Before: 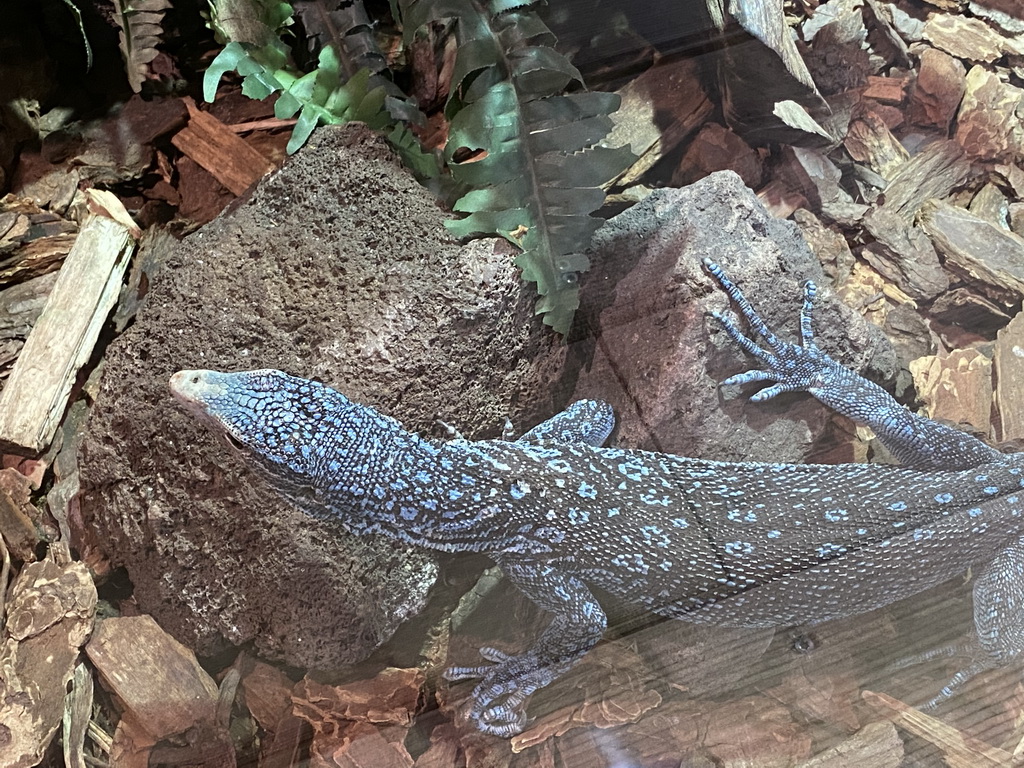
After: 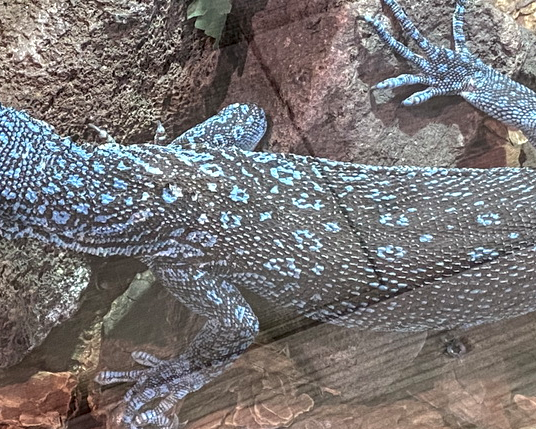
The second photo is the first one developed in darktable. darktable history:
shadows and highlights: radius 168.83, shadows 27.54, white point adjustment 3.2, highlights -68.85, soften with gaussian
crop: left 34.072%, top 38.582%, right 13.55%, bottom 5.432%
local contrast: on, module defaults
